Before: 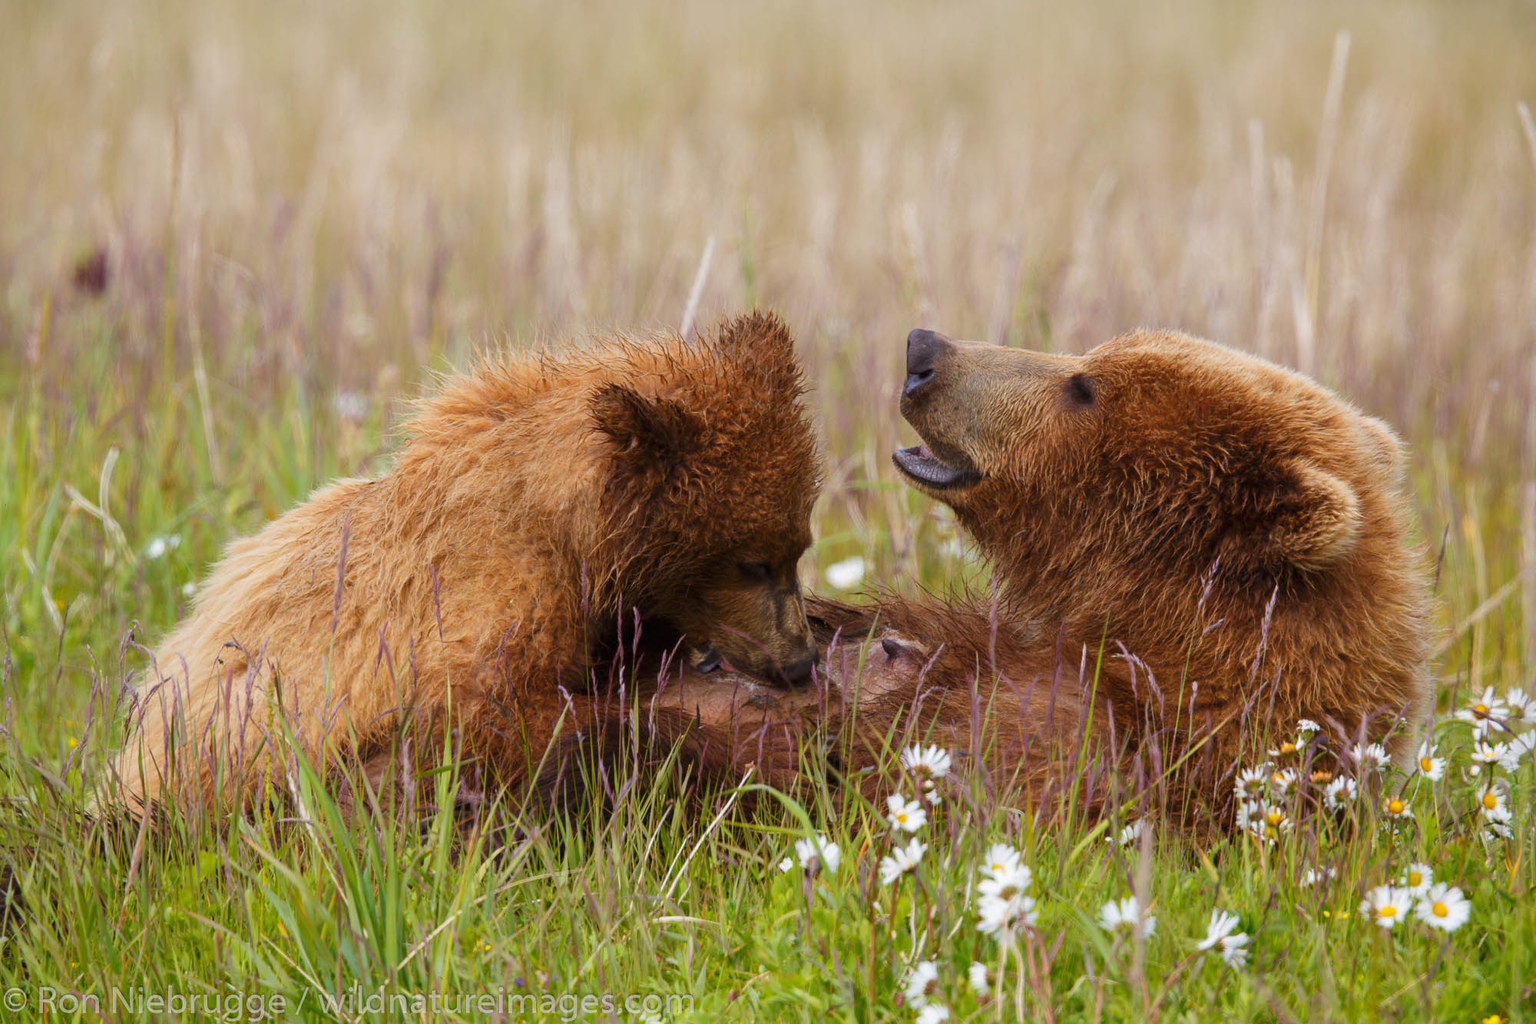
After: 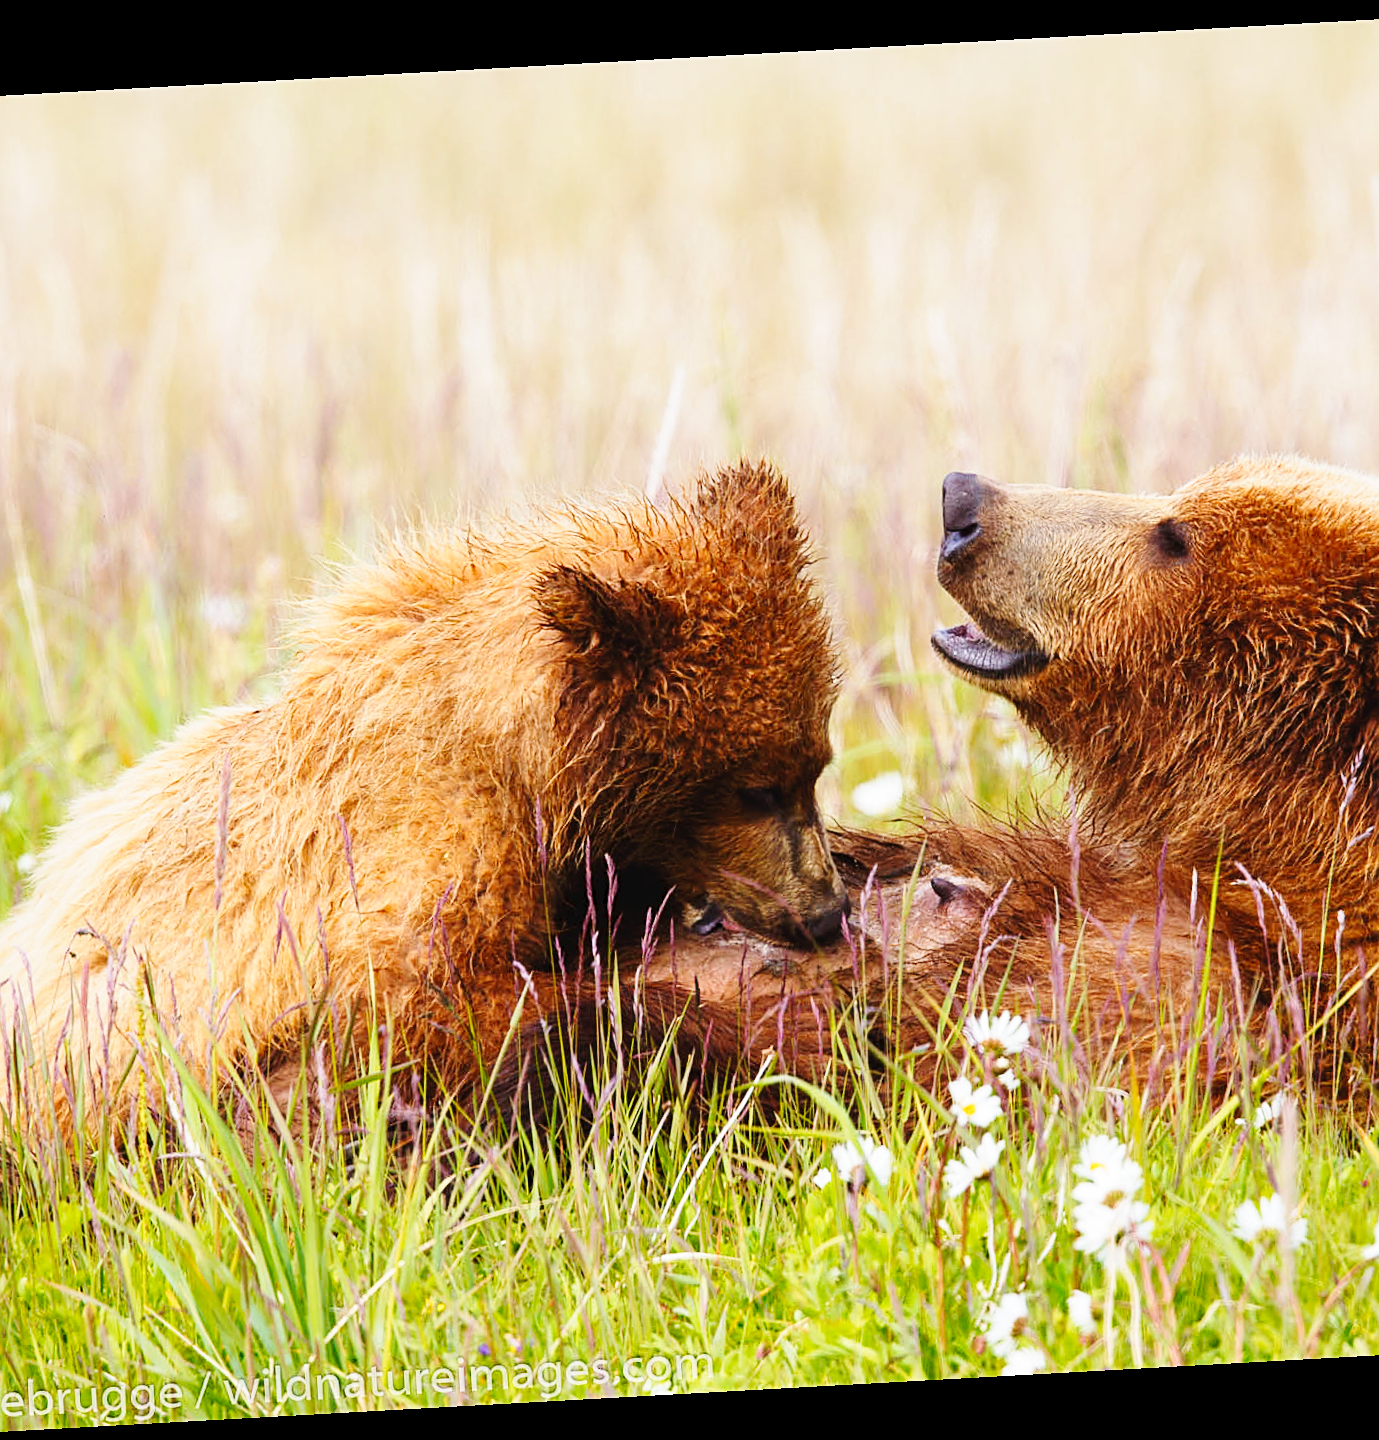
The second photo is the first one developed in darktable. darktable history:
base curve: curves: ch0 [(0, 0) (0.028, 0.03) (0.121, 0.232) (0.46, 0.748) (0.859, 0.968) (1, 1)], preserve colors none
tone curve: curves: ch0 [(0, 0) (0.003, 0.032) (0.011, 0.033) (0.025, 0.036) (0.044, 0.046) (0.069, 0.069) (0.1, 0.108) (0.136, 0.157) (0.177, 0.208) (0.224, 0.256) (0.277, 0.313) (0.335, 0.379) (0.399, 0.444) (0.468, 0.514) (0.543, 0.595) (0.623, 0.687) (0.709, 0.772) (0.801, 0.854) (0.898, 0.933) (1, 1)], preserve colors none
rotate and perspective: rotation -3.18°, automatic cropping off
sharpen: on, module defaults
crop and rotate: left 12.673%, right 20.66%
